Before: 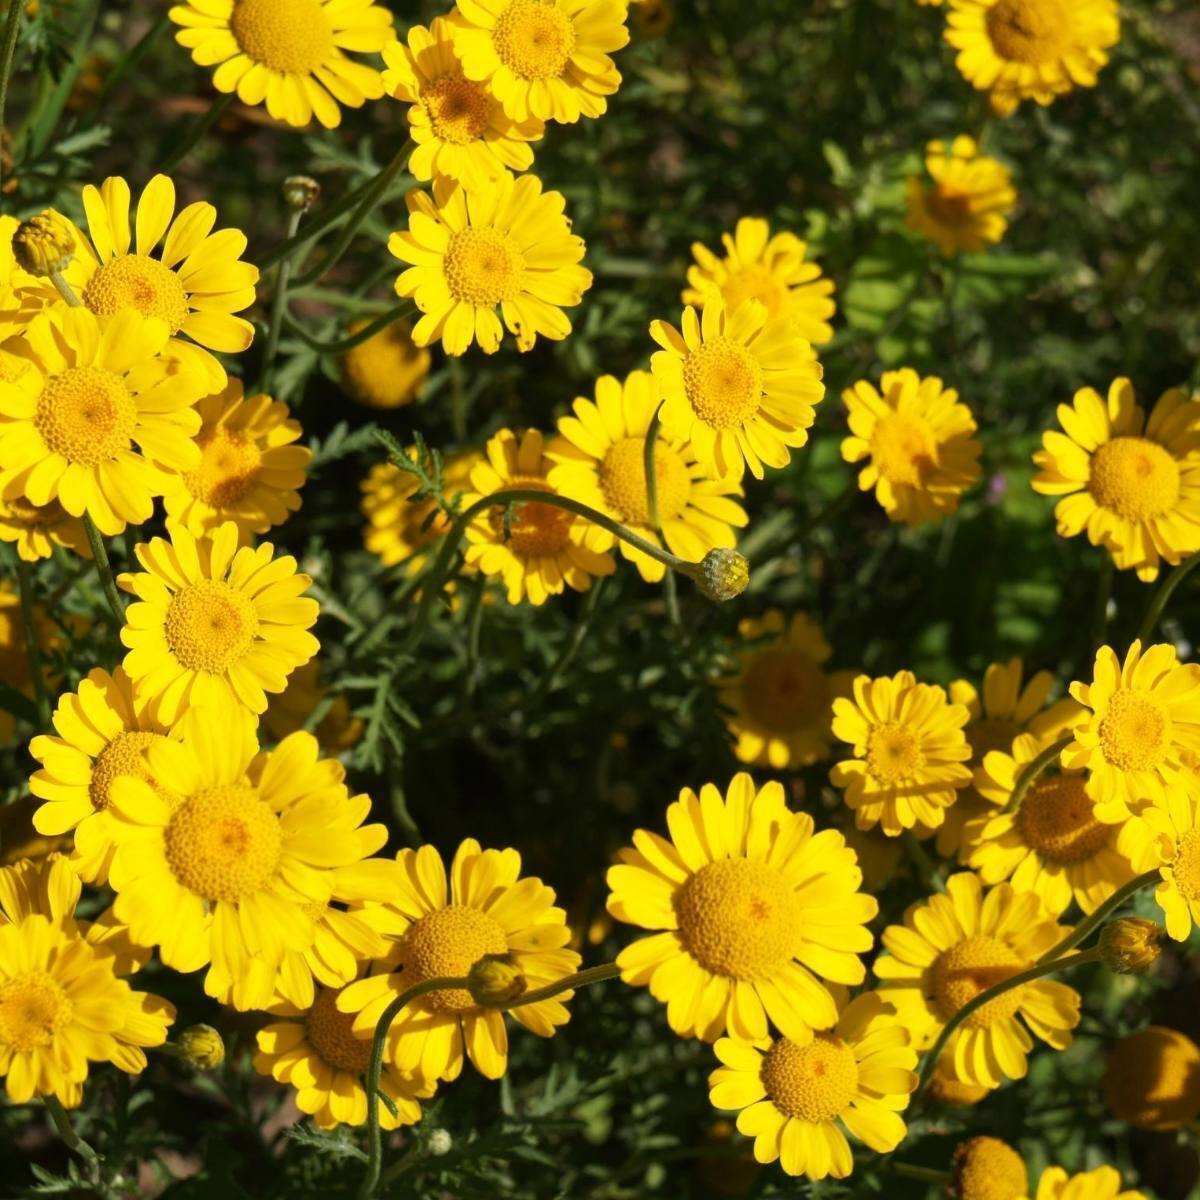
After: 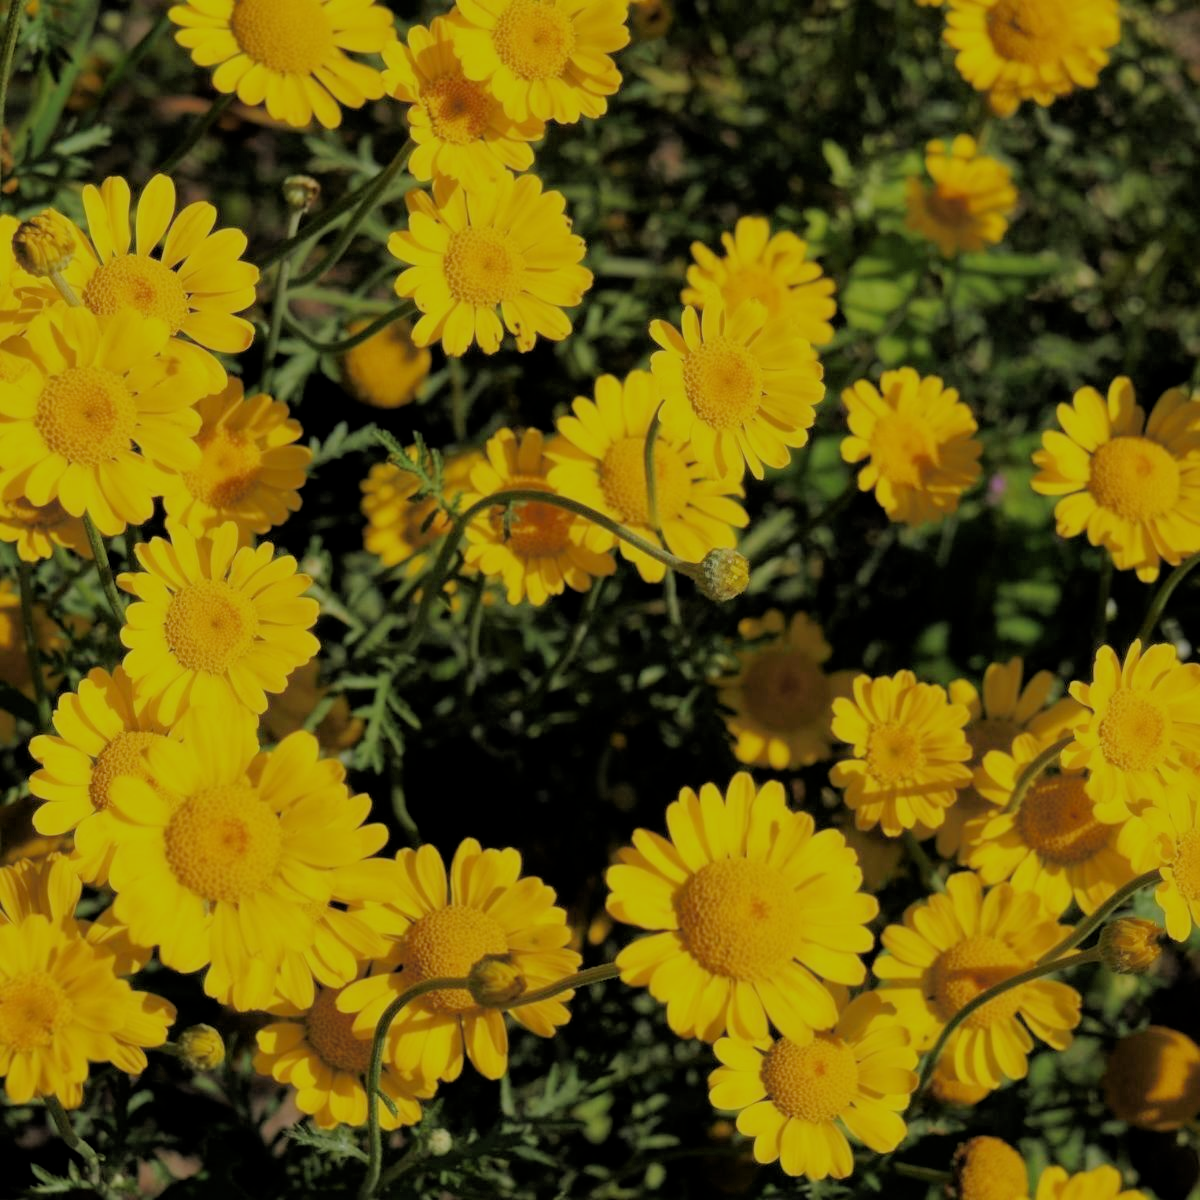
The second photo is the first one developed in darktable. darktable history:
filmic rgb: middle gray luminance 3.56%, black relative exposure -6.03 EV, white relative exposure 6.34 EV, threshold 5.95 EV, dynamic range scaling 21.88%, target black luminance 0%, hardness 2.28, latitude 46.12%, contrast 0.777, highlights saturation mix 98.57%, shadows ↔ highlights balance 0.018%, enable highlight reconstruction true
